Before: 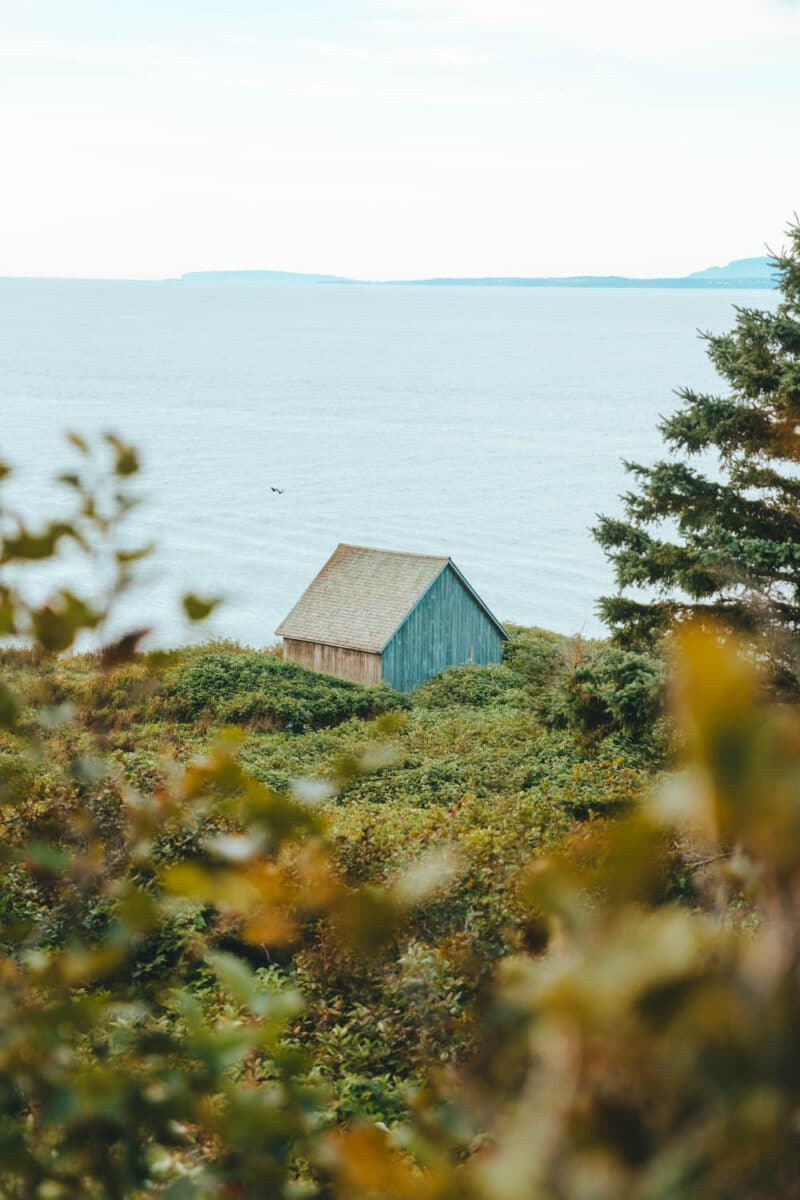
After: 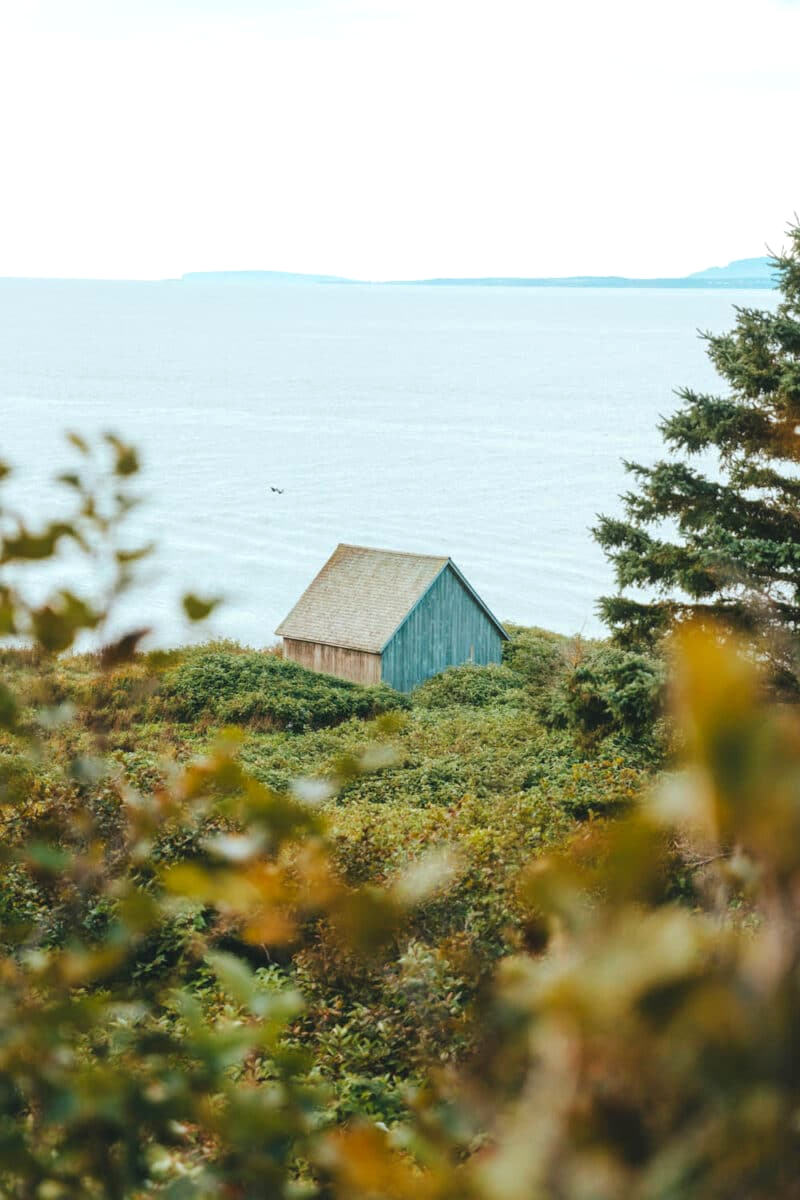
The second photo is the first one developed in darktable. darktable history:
exposure: exposure 0.172 EV, compensate highlight preservation false
